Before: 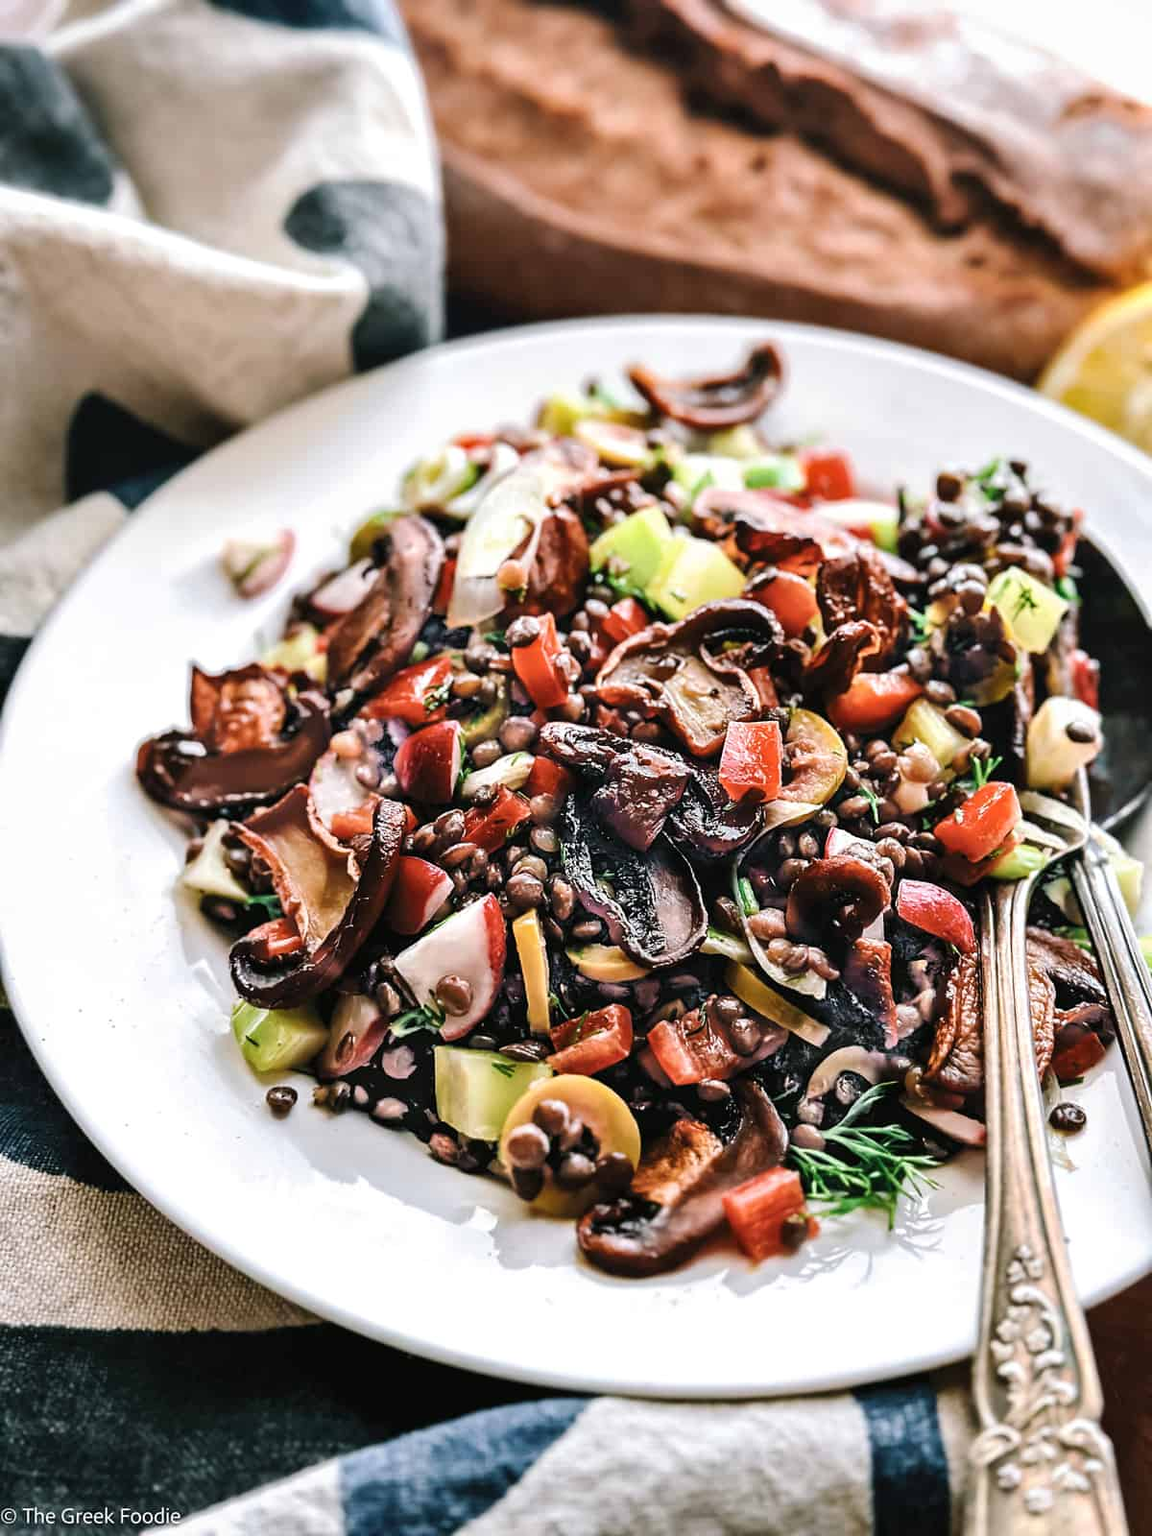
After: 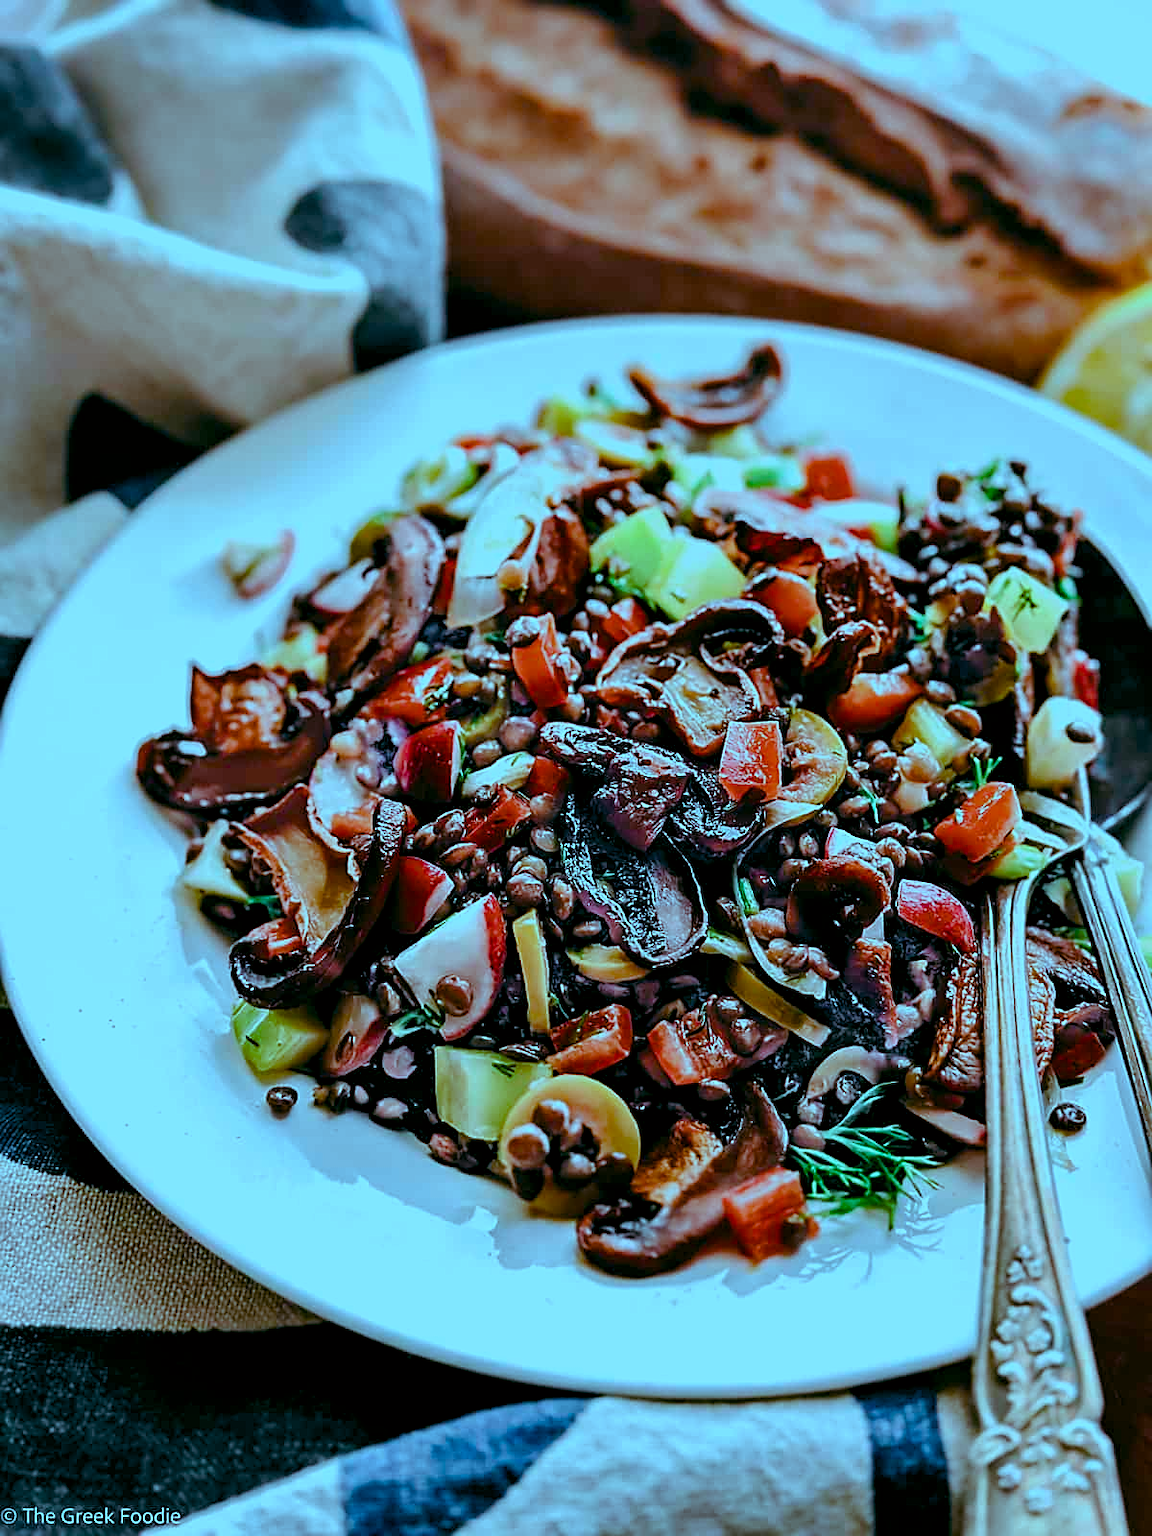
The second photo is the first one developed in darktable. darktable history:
tone equalizer: on, module defaults
color balance rgb: shadows lift › luminance -7.7%, shadows lift › chroma 2.13%, shadows lift › hue 165.27°, power › luminance -7.77%, power › chroma 1.34%, power › hue 330.55°, highlights gain › luminance -33.33%, highlights gain › chroma 5.68%, highlights gain › hue 217.2°, global offset › luminance -0.33%, global offset › chroma 0.11%, global offset › hue 165.27°, perceptual saturation grading › global saturation 27.72%, perceptual saturation grading › highlights -25%, perceptual saturation grading › mid-tones 25%, perceptual saturation grading › shadows 50%
white balance: red 0.931, blue 1.11
sharpen: on, module defaults
color correction: highlights a* 3.12, highlights b* -1.55, shadows a* -0.101, shadows b* 2.52, saturation 0.98
